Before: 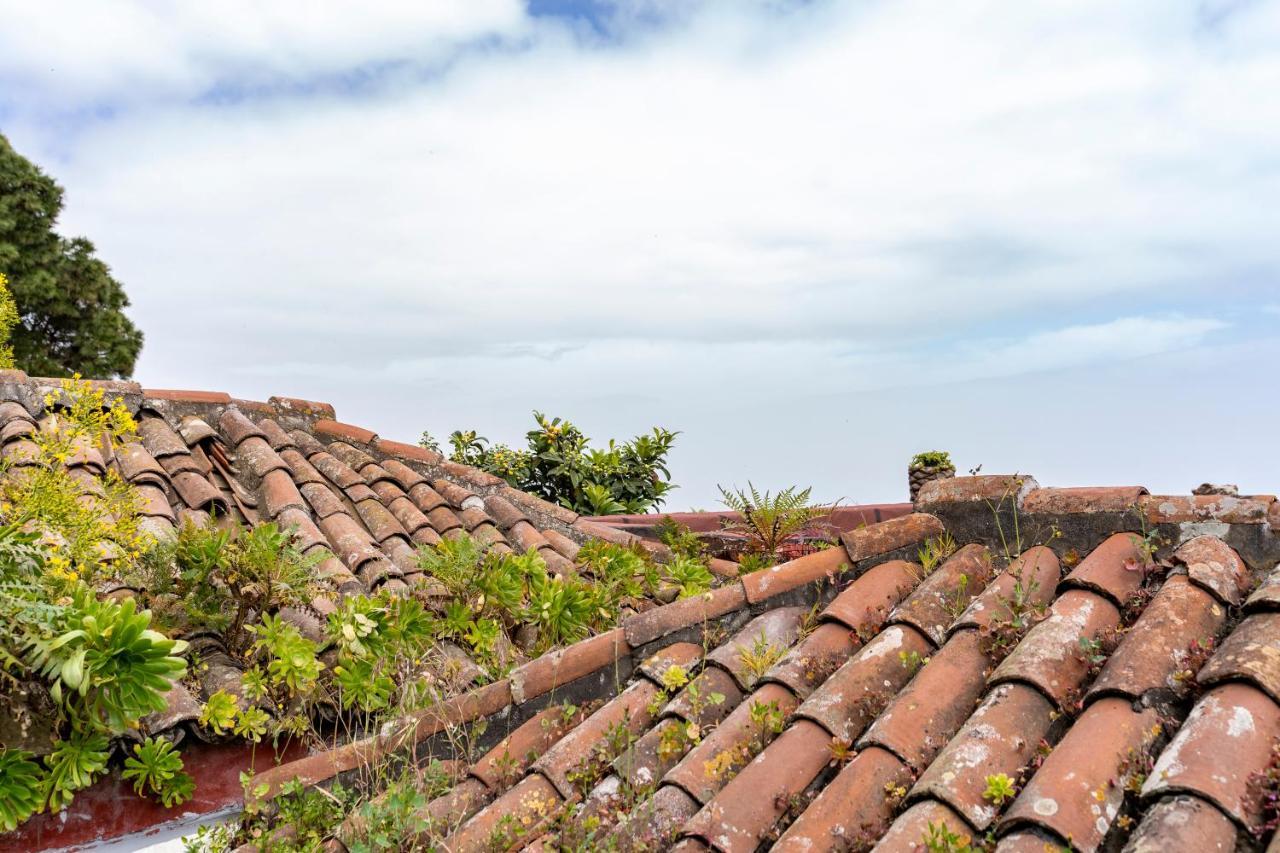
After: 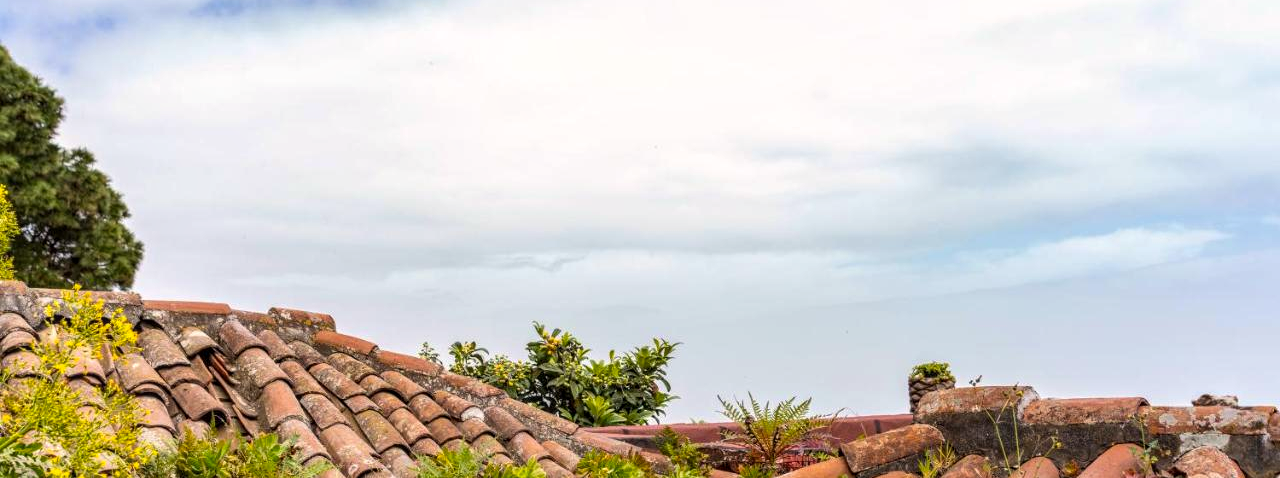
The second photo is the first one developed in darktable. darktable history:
crop and rotate: top 10.605%, bottom 33.274%
local contrast: detail 130%
color balance rgb: shadows lift › chroma 2%, shadows lift › hue 50°, power › hue 60°, highlights gain › chroma 1%, highlights gain › hue 60°, global offset › luminance 0.25%, global vibrance 30%
tone equalizer: -8 EV 0.06 EV, smoothing diameter 25%, edges refinement/feathering 10, preserve details guided filter
